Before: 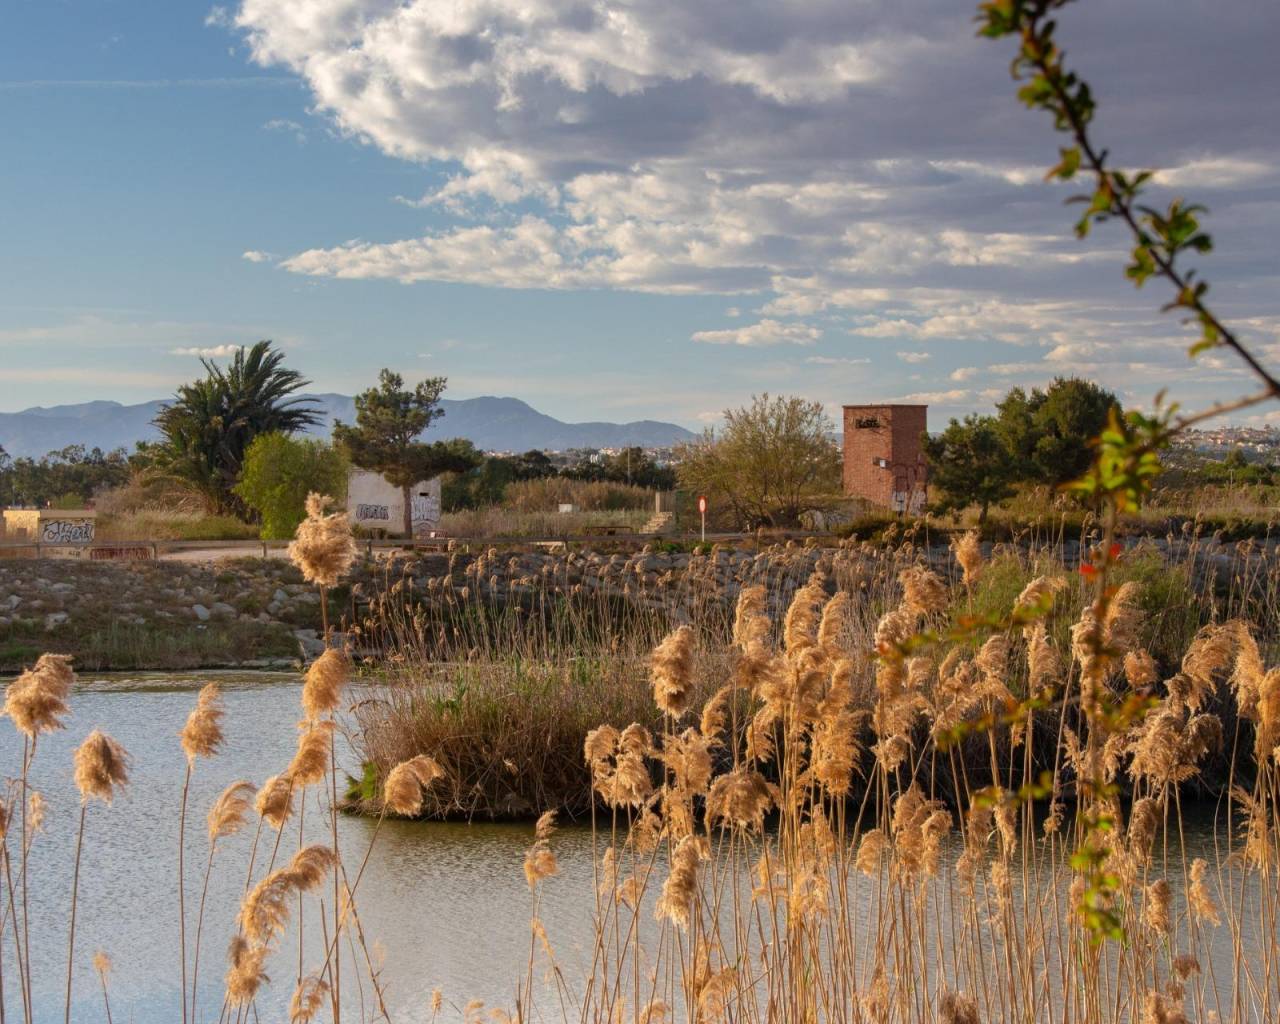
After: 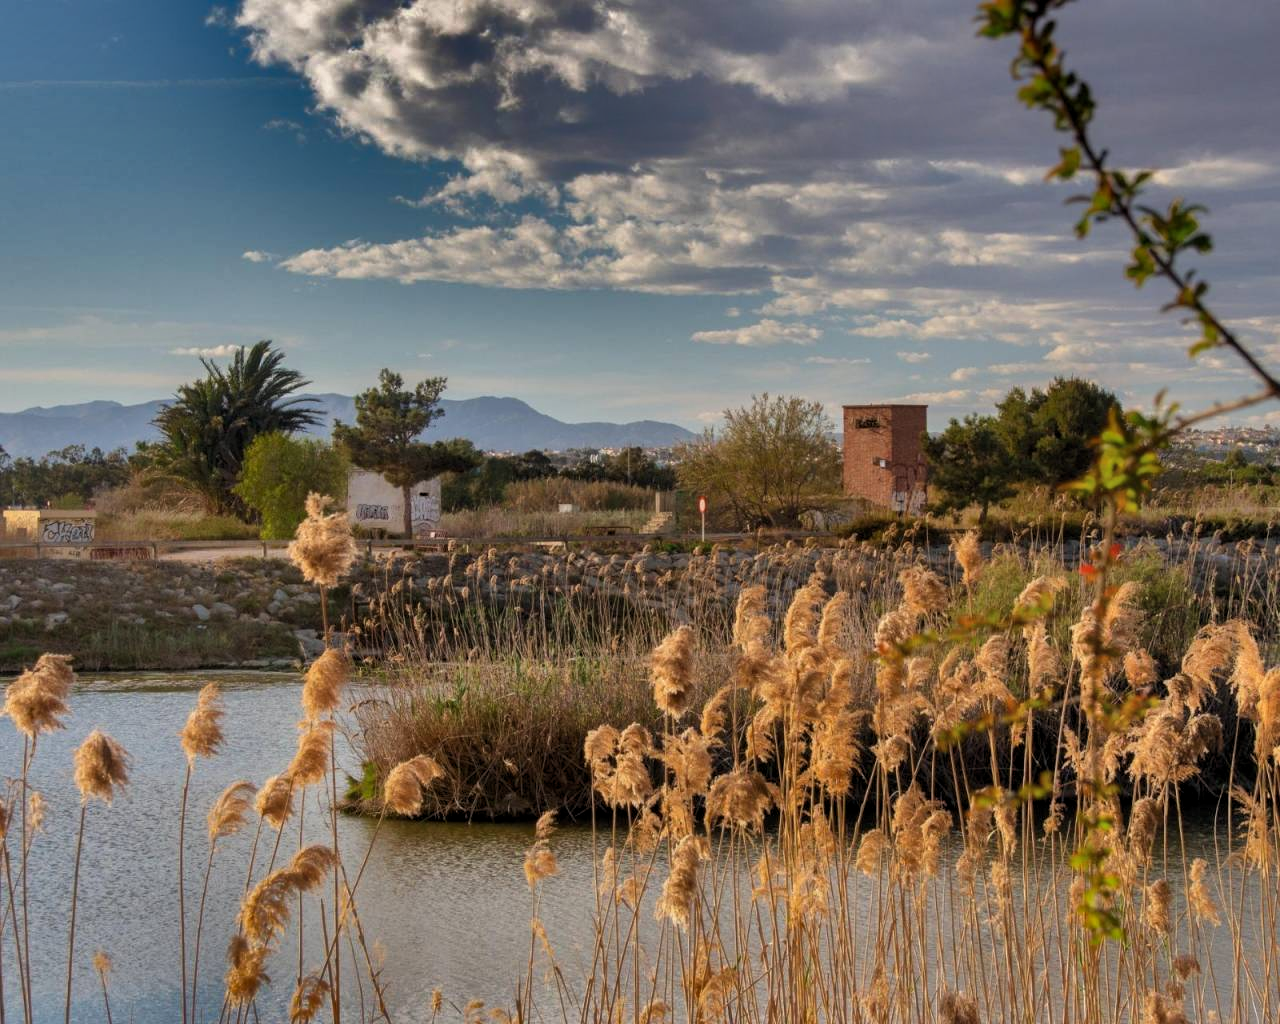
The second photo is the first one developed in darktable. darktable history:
levels: levels [0.026, 0.507, 0.987]
shadows and highlights: radius 123.98, shadows 100, white point adjustment -3, highlights -100, highlights color adjustment 89.84%, soften with gaussian
